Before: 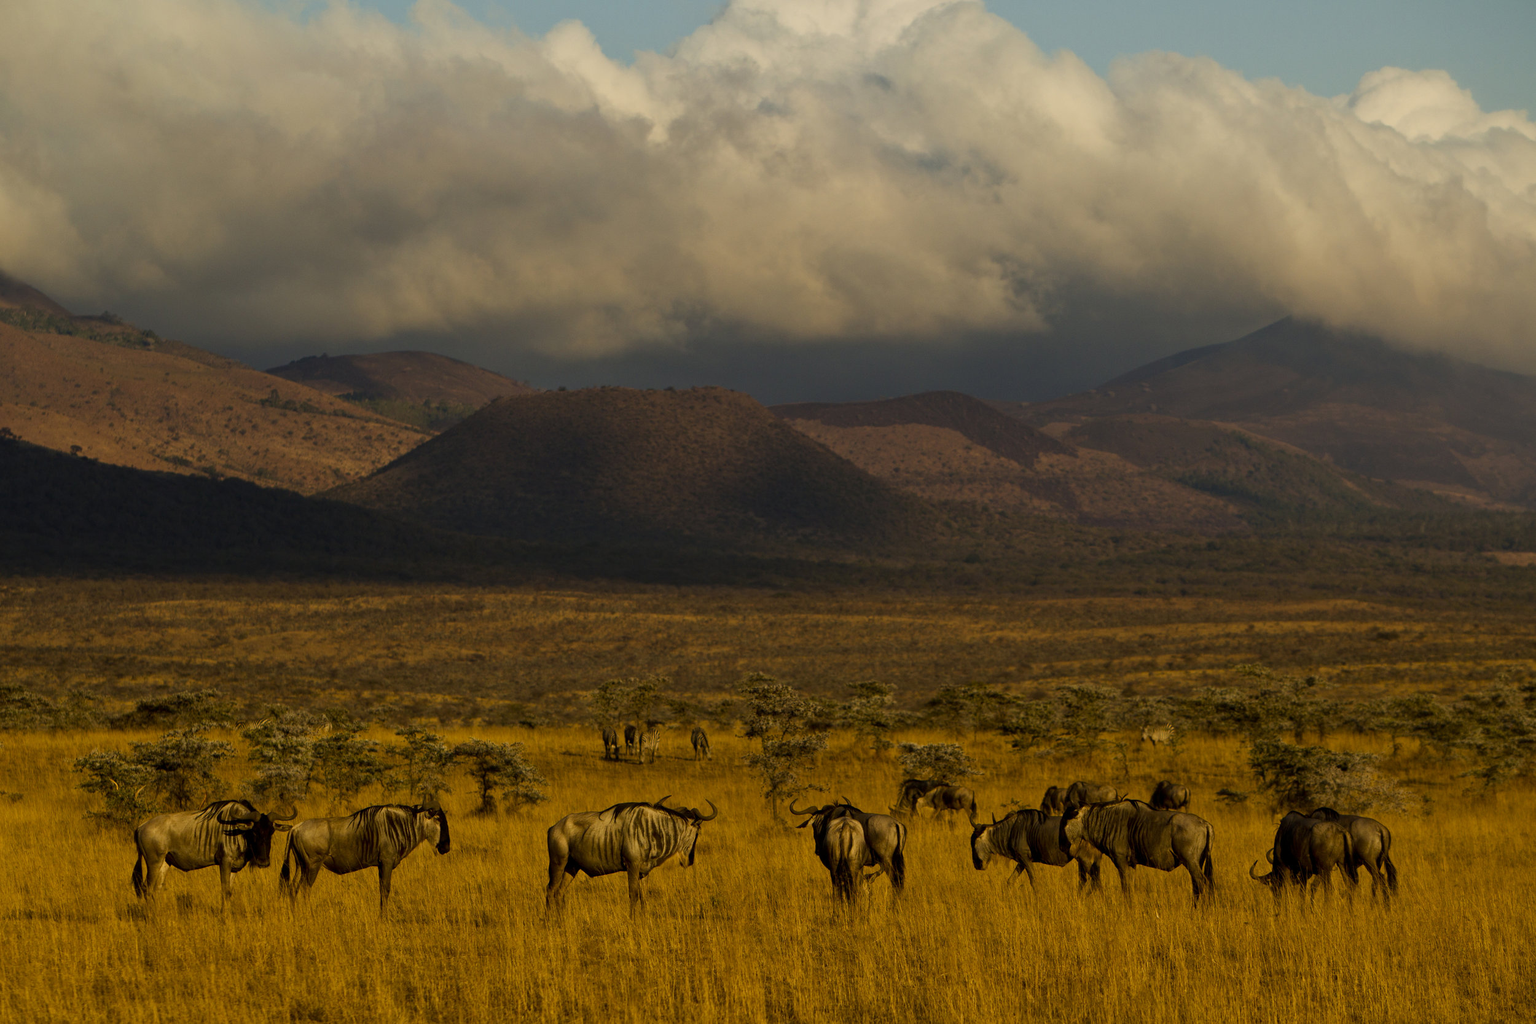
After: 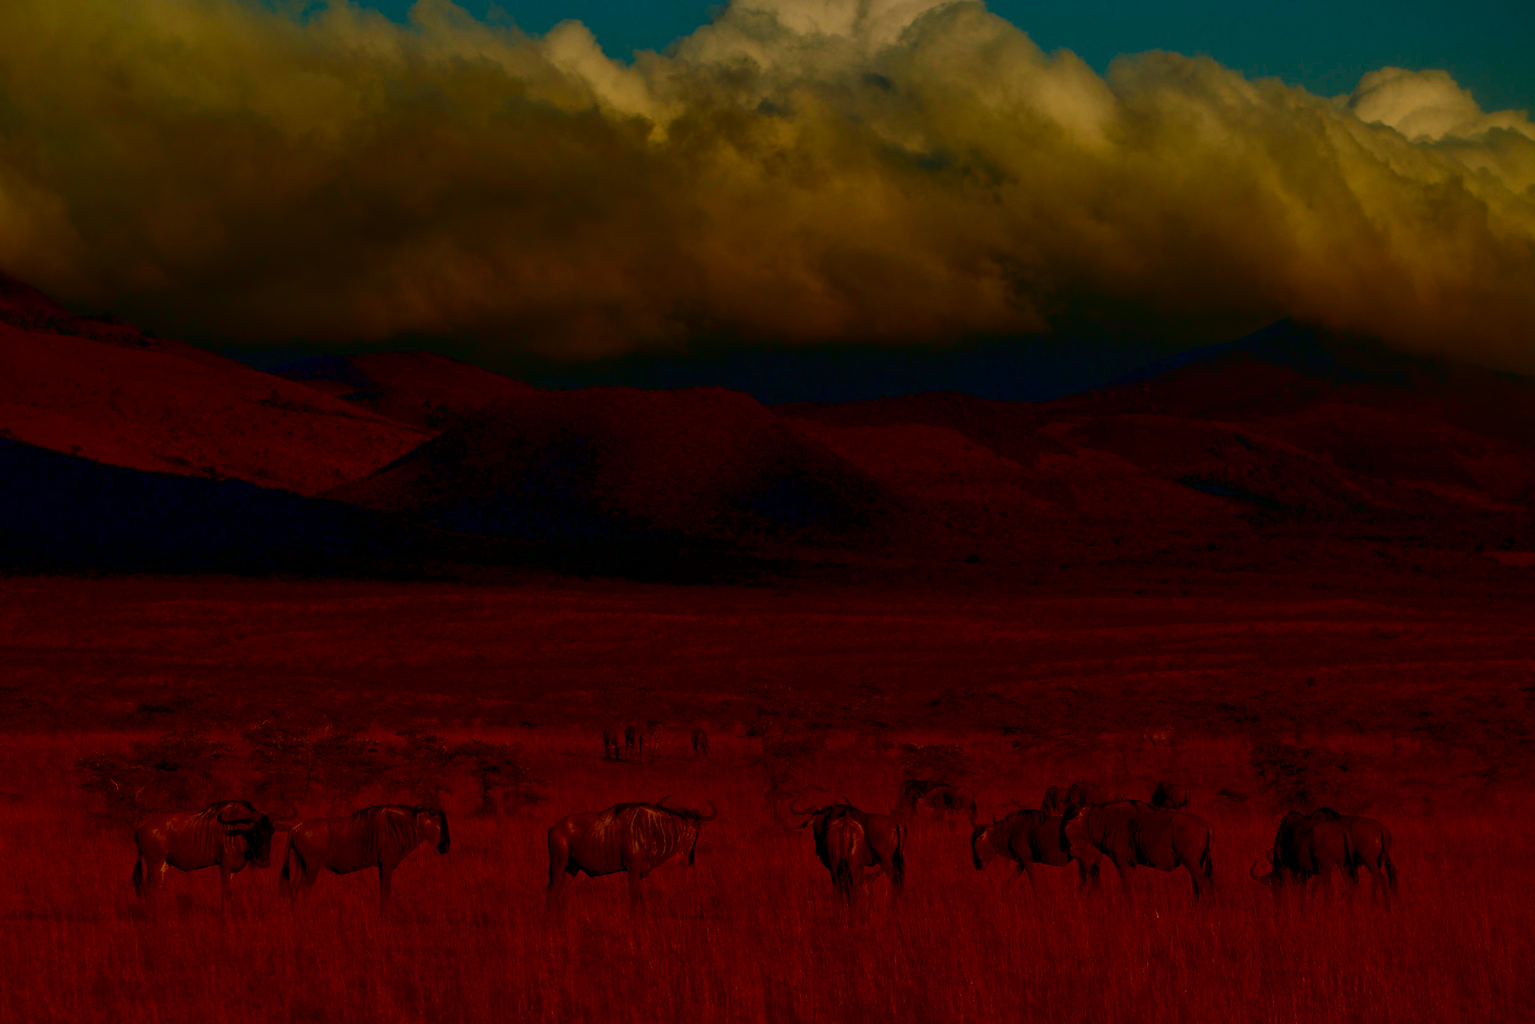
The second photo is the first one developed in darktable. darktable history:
contrast brightness saturation: brightness -0.992, saturation 0.985
